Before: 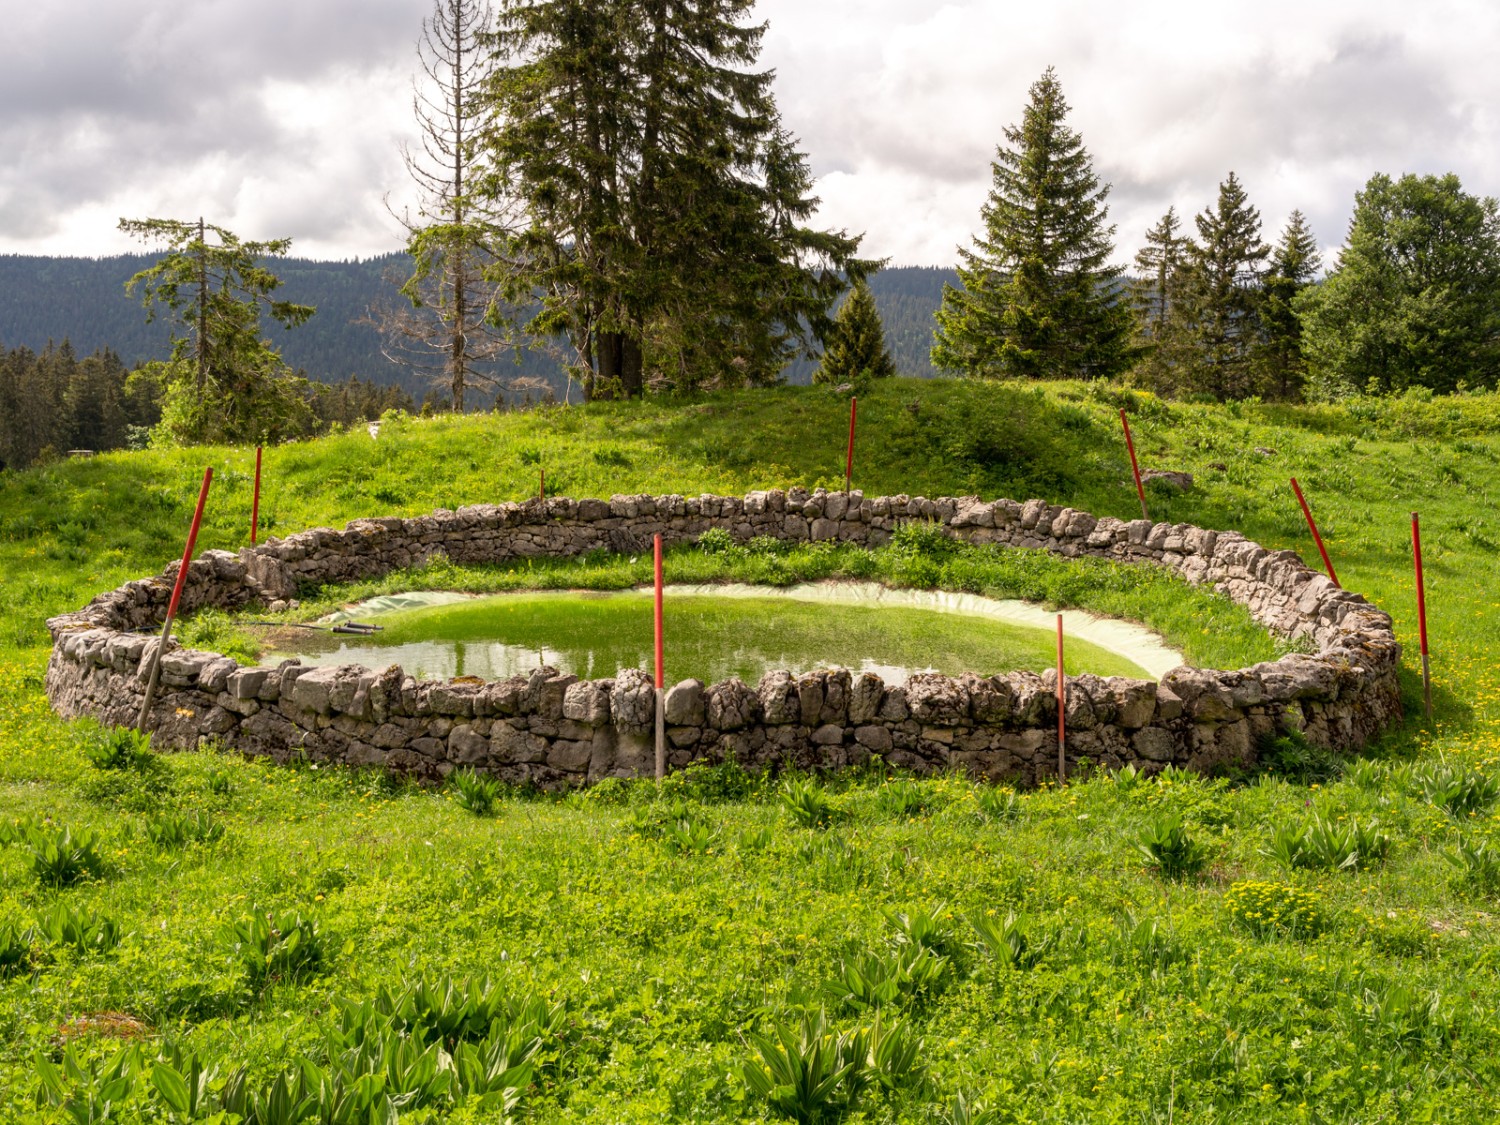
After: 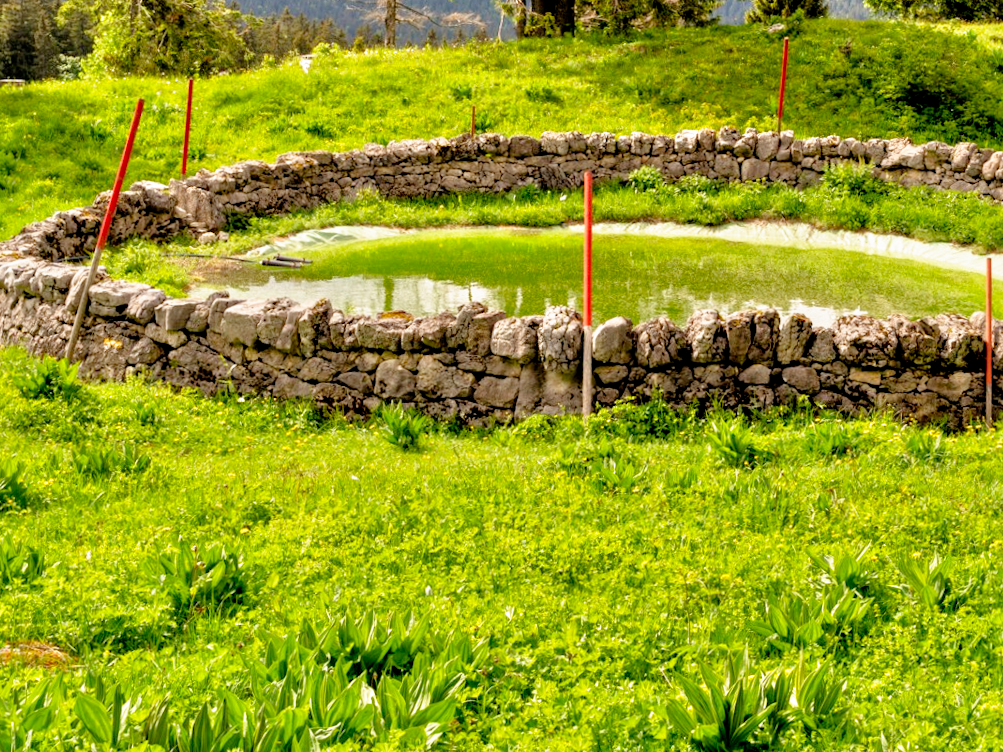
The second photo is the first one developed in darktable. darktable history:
filmic rgb: black relative exposure -6.3 EV, white relative exposure 2.8 EV, threshold 3 EV, target black luminance 0%, hardness 4.6, latitude 67.35%, contrast 1.292, shadows ↔ highlights balance -3.5%, preserve chrominance no, color science v4 (2020), contrast in shadows soft, enable highlight reconstruction true
tone equalizer: -7 EV 0.15 EV, -6 EV 0.6 EV, -5 EV 1.15 EV, -4 EV 1.33 EV, -3 EV 1.15 EV, -2 EV 0.6 EV, -1 EV 0.15 EV, mask exposure compensation -0.5 EV
crop and rotate: angle -0.82°, left 3.85%, top 31.828%, right 27.992%
